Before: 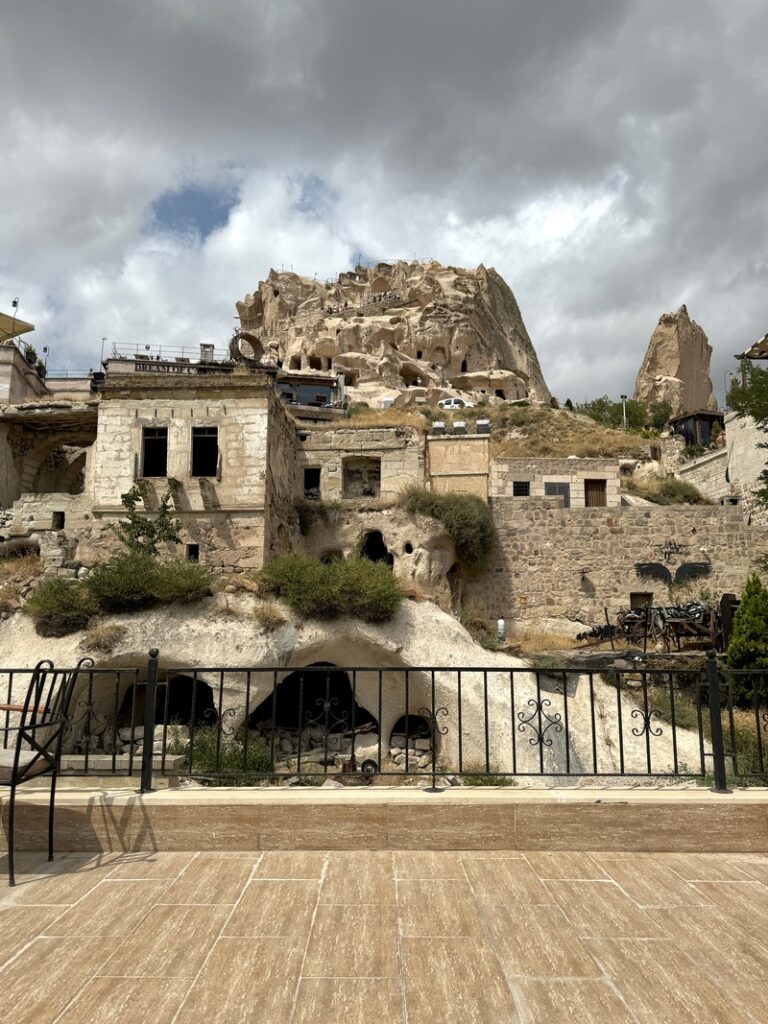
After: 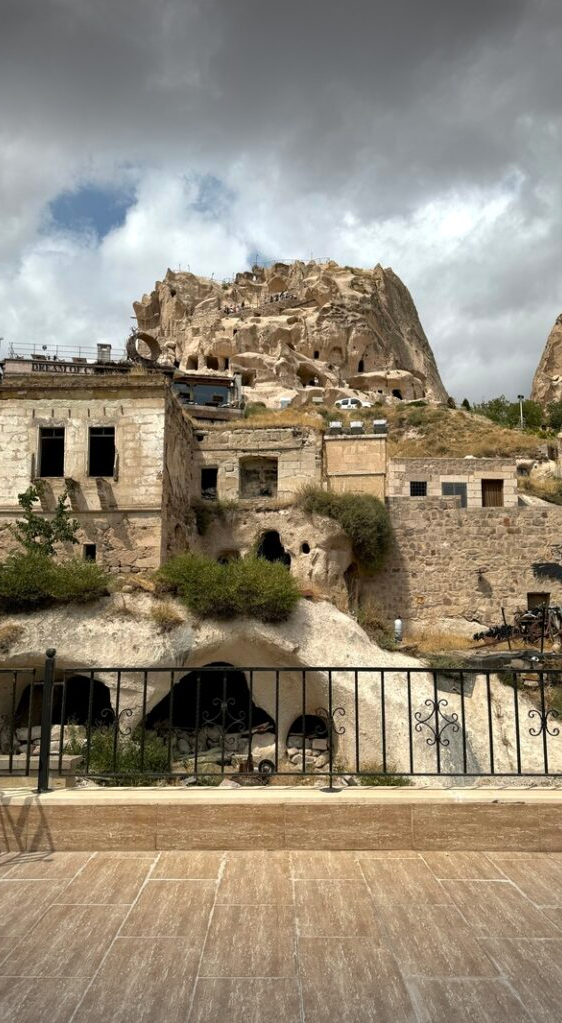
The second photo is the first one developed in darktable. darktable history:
crop: left 13.467%, right 13.334%
vignetting: fall-off start 99.96%, brightness -0.535, saturation -0.512, center (0, 0.005), width/height ratio 1.308
